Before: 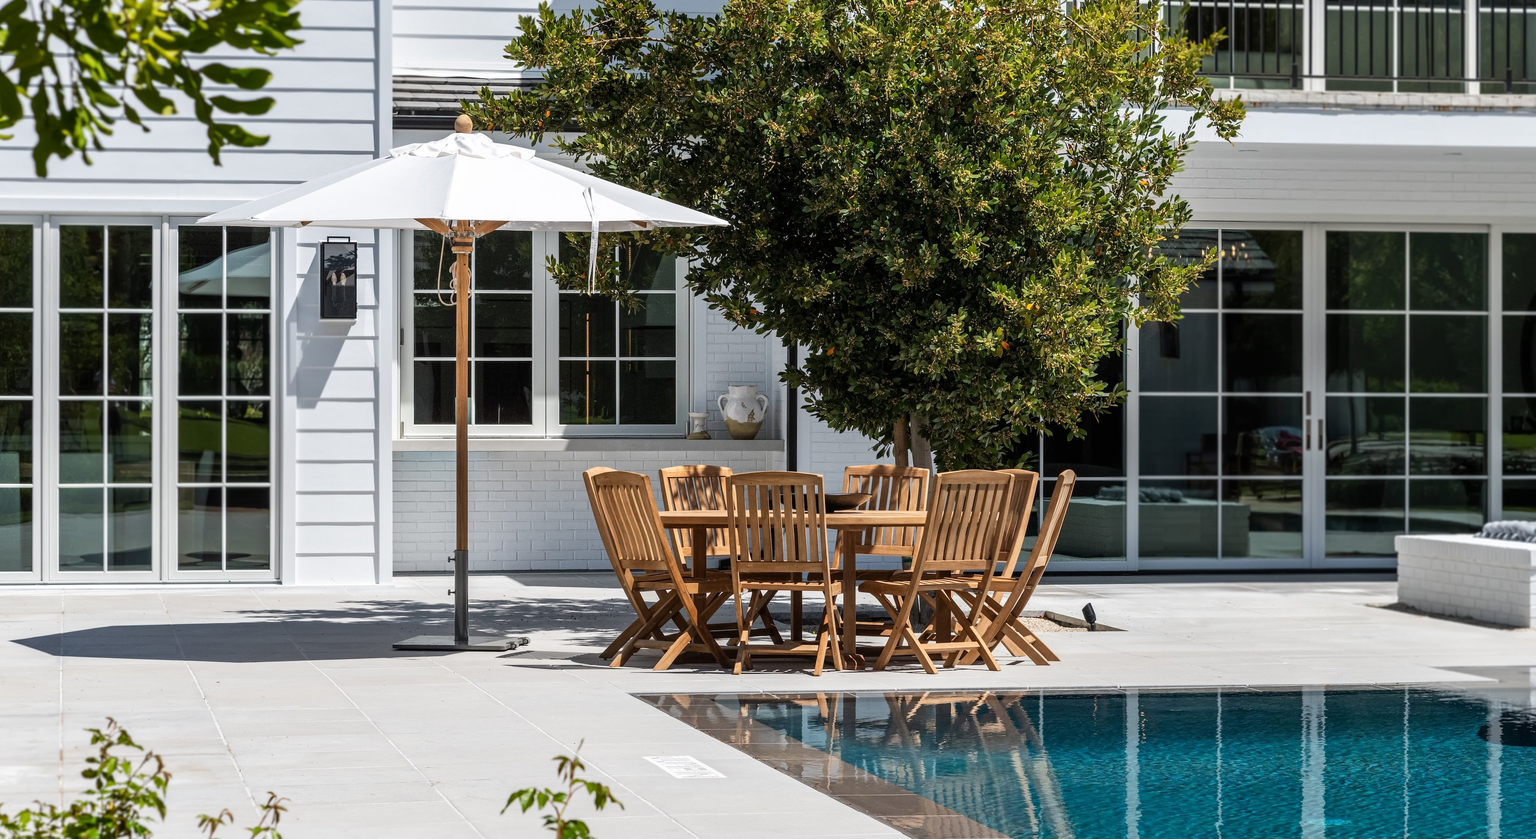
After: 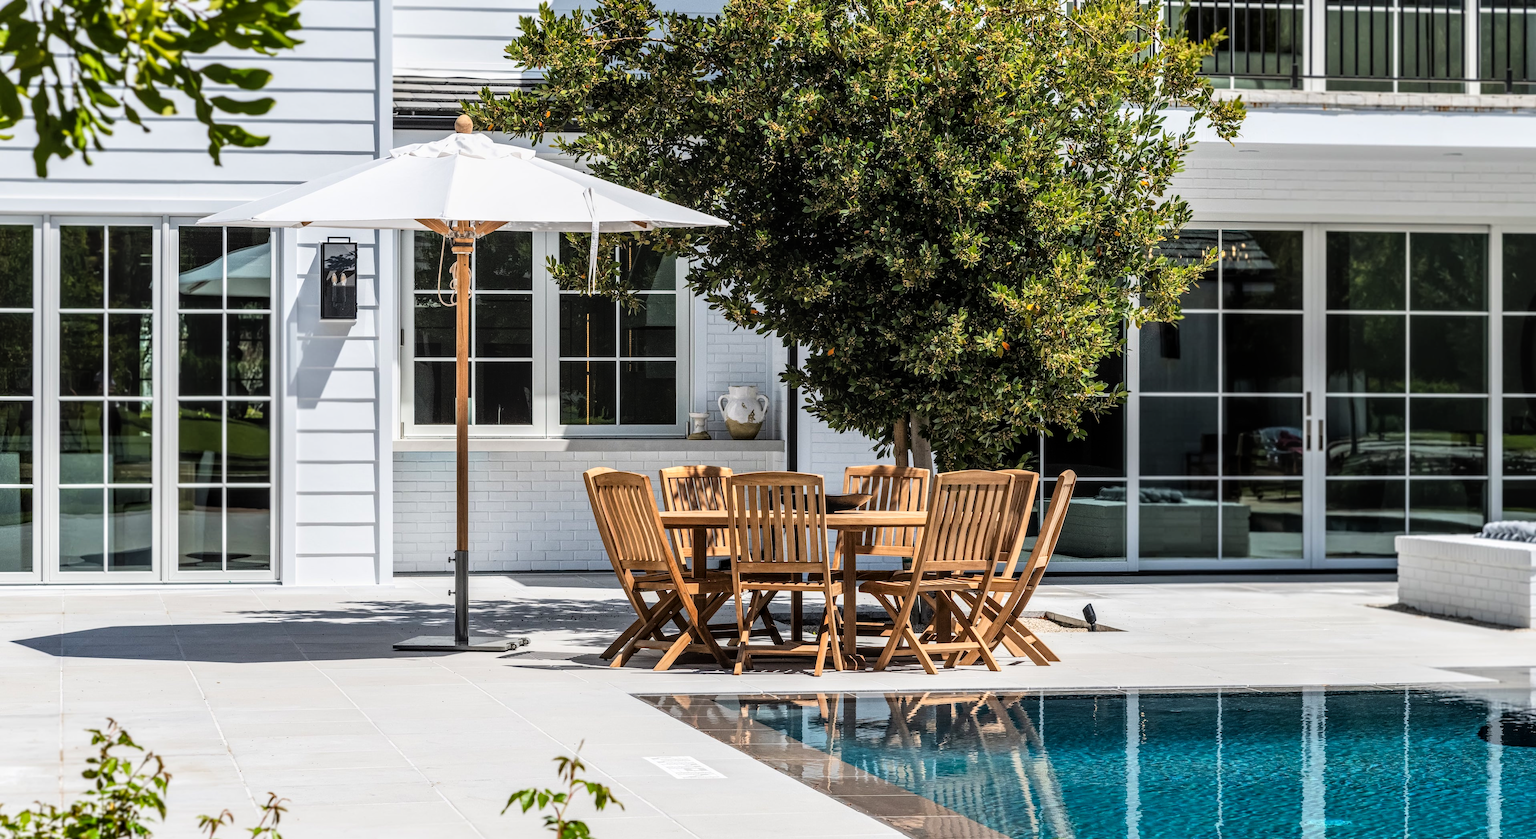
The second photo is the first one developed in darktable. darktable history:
tone curve: curves: ch0 [(0, 0) (0.004, 0.001) (0.133, 0.112) (0.325, 0.362) (0.832, 0.893) (1, 1)], color space Lab, linked channels, preserve colors none
local contrast: on, module defaults
